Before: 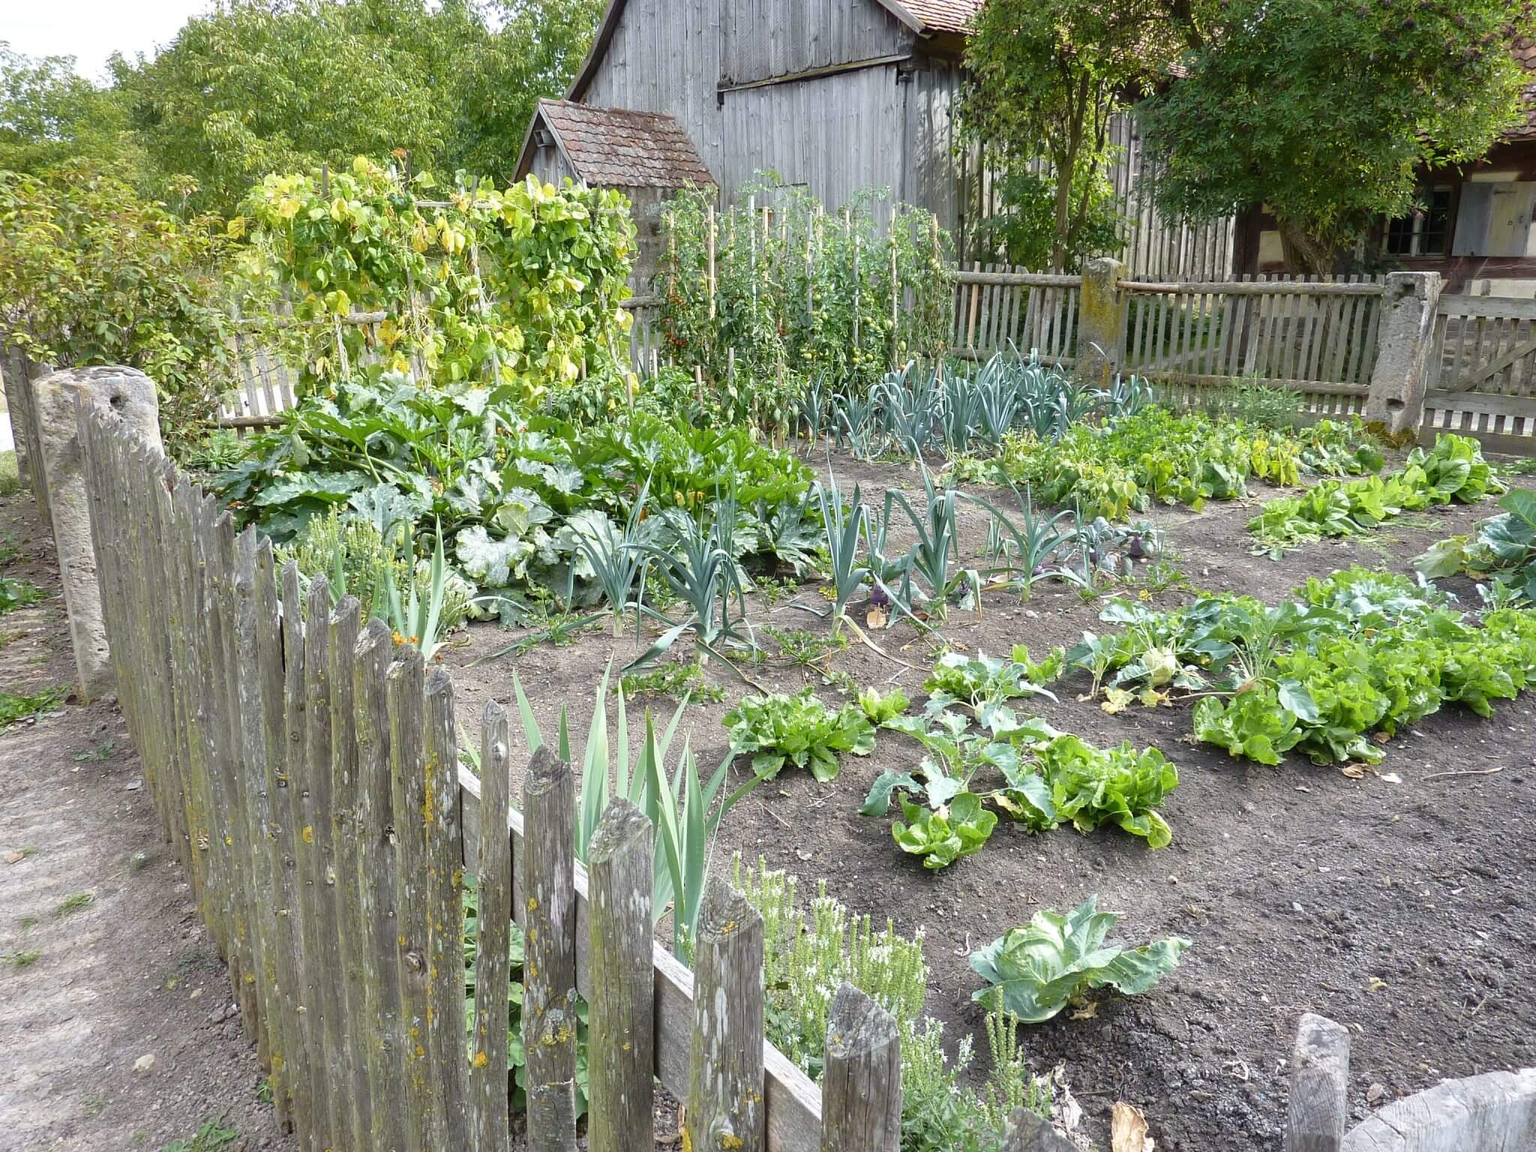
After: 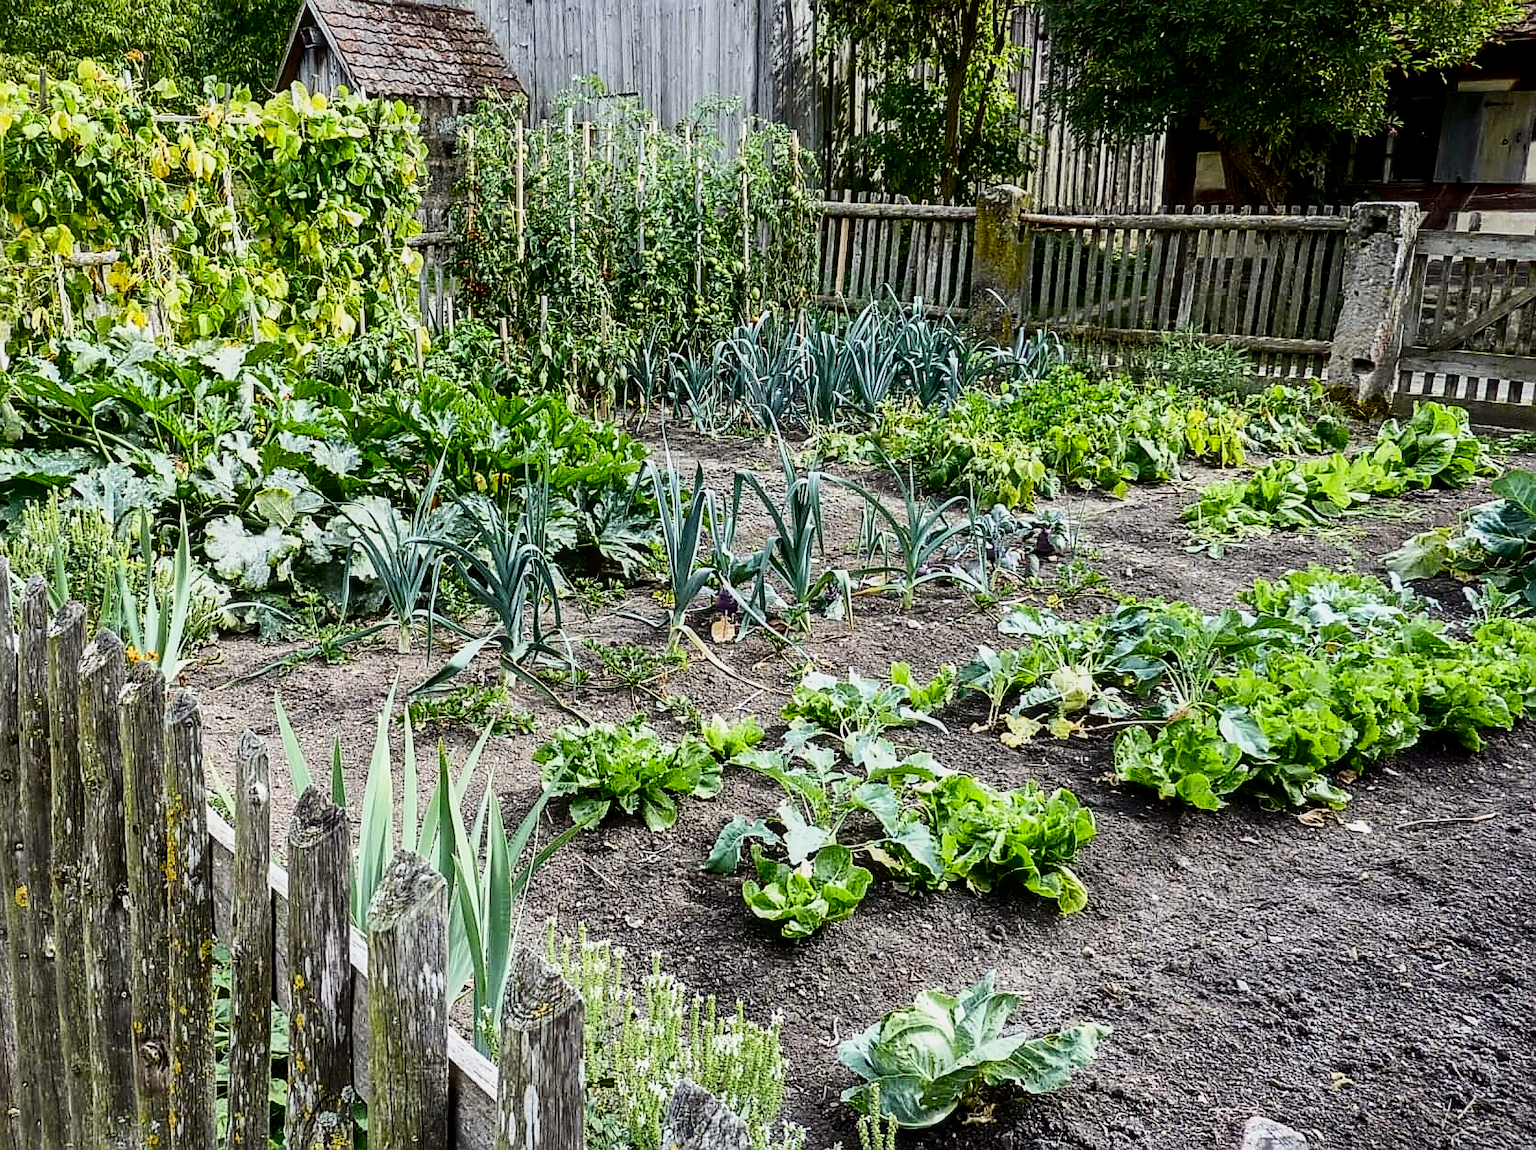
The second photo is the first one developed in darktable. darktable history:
local contrast: on, module defaults
crop: left 18.917%, top 9.377%, right 0%, bottom 9.643%
sharpen: amount 0.564
contrast brightness saturation: contrast 0.239, brightness -0.221, saturation 0.14
color balance rgb: perceptual saturation grading › global saturation 0.947%, perceptual brilliance grading › global brilliance 15.167%, perceptual brilliance grading › shadows -35.838%, global vibrance 20%
filmic rgb: black relative exposure -7.65 EV, white relative exposure 4.56 EV, threshold 6 EV, hardness 3.61, enable highlight reconstruction true
